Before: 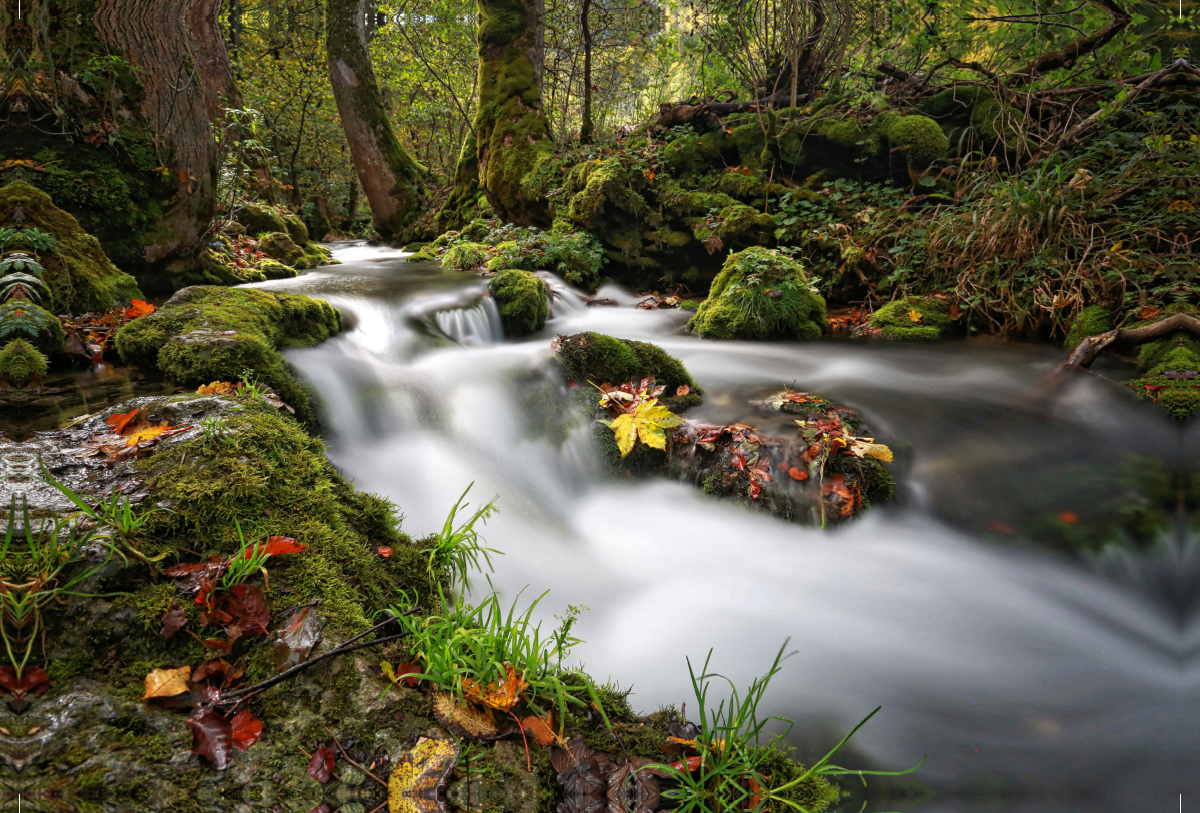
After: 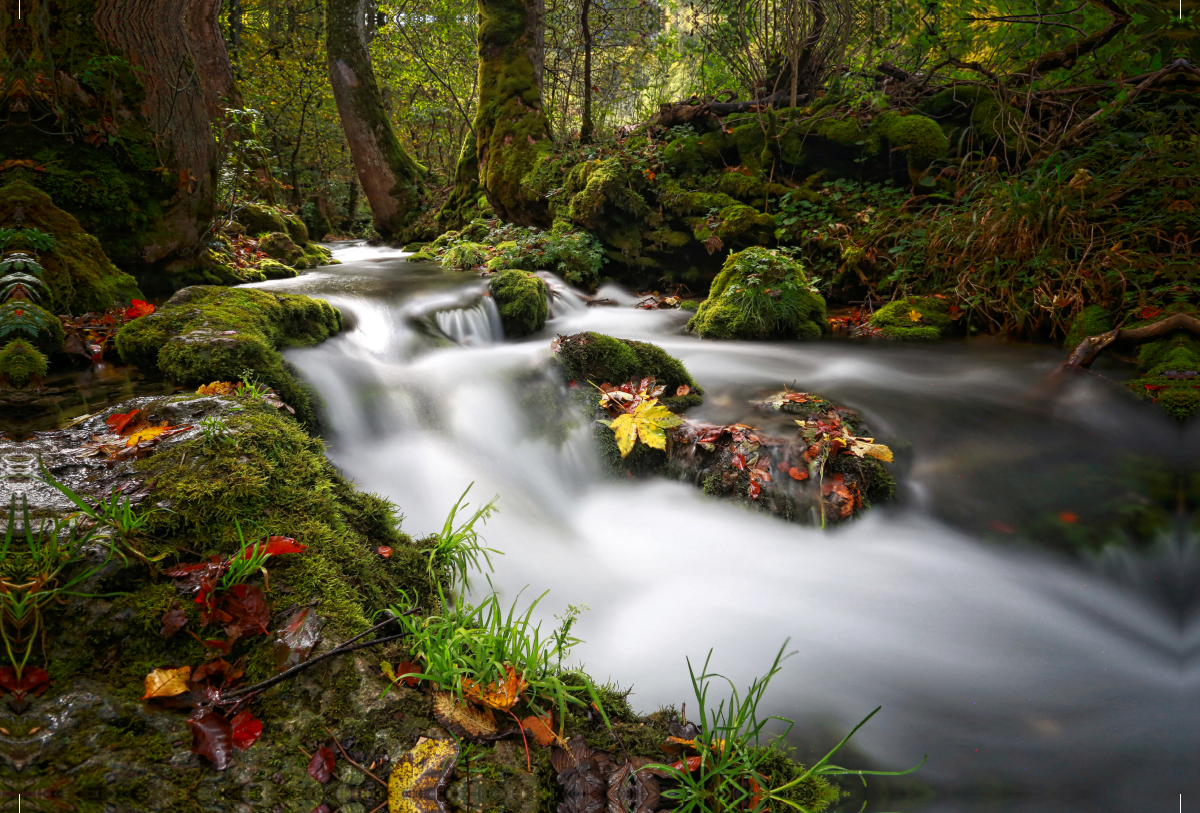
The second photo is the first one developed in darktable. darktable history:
shadows and highlights: shadows -53.9, highlights 87.81, soften with gaussian
